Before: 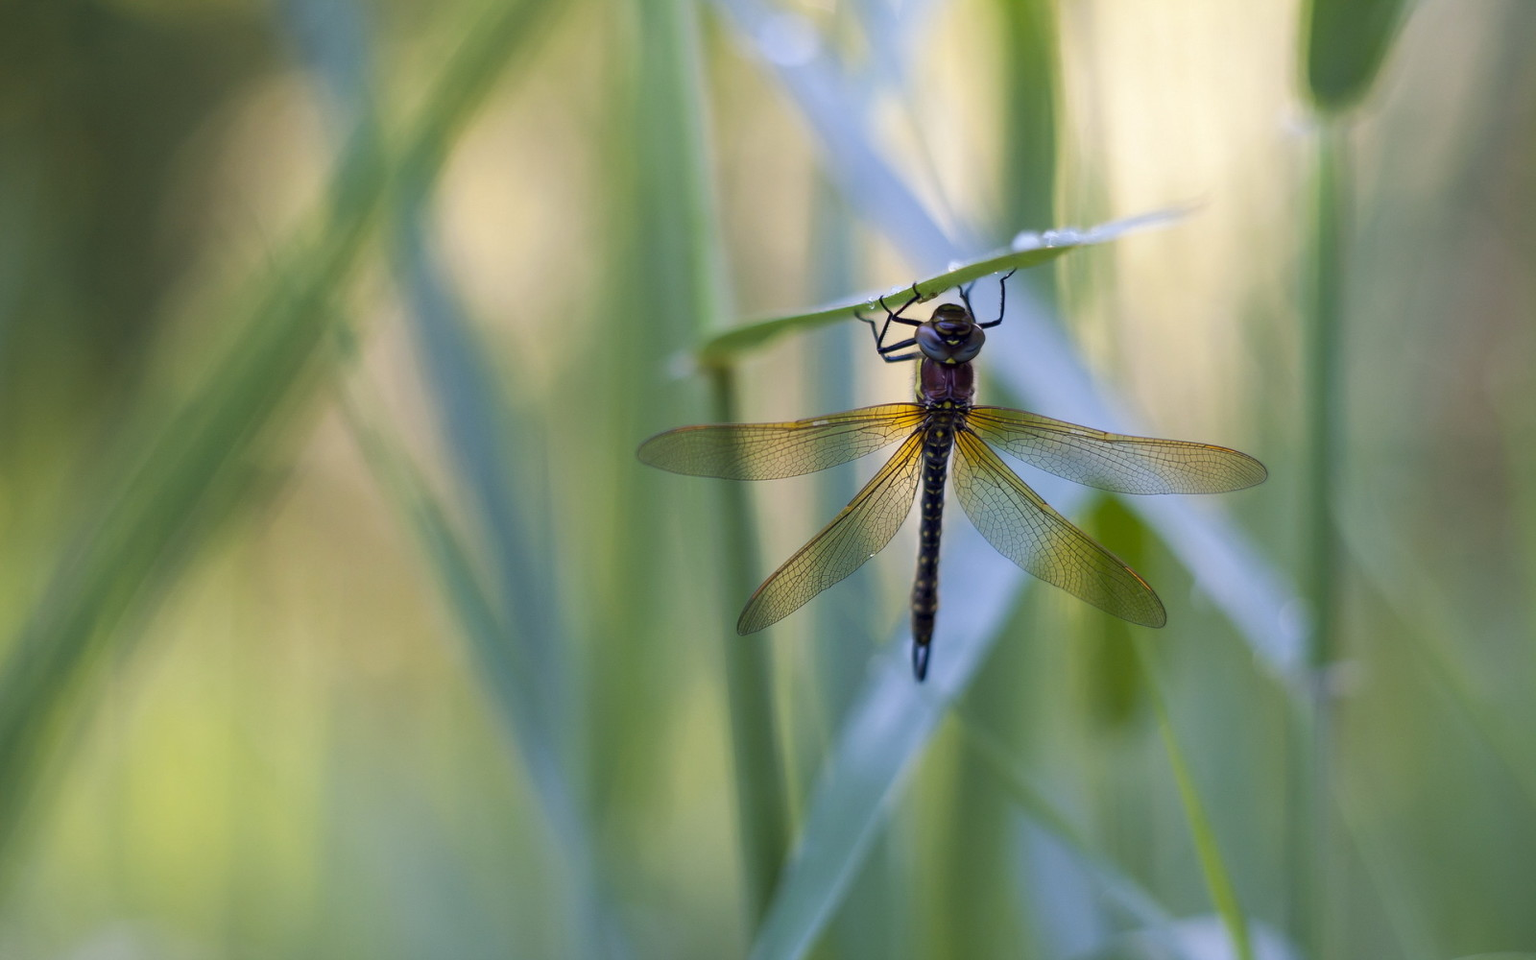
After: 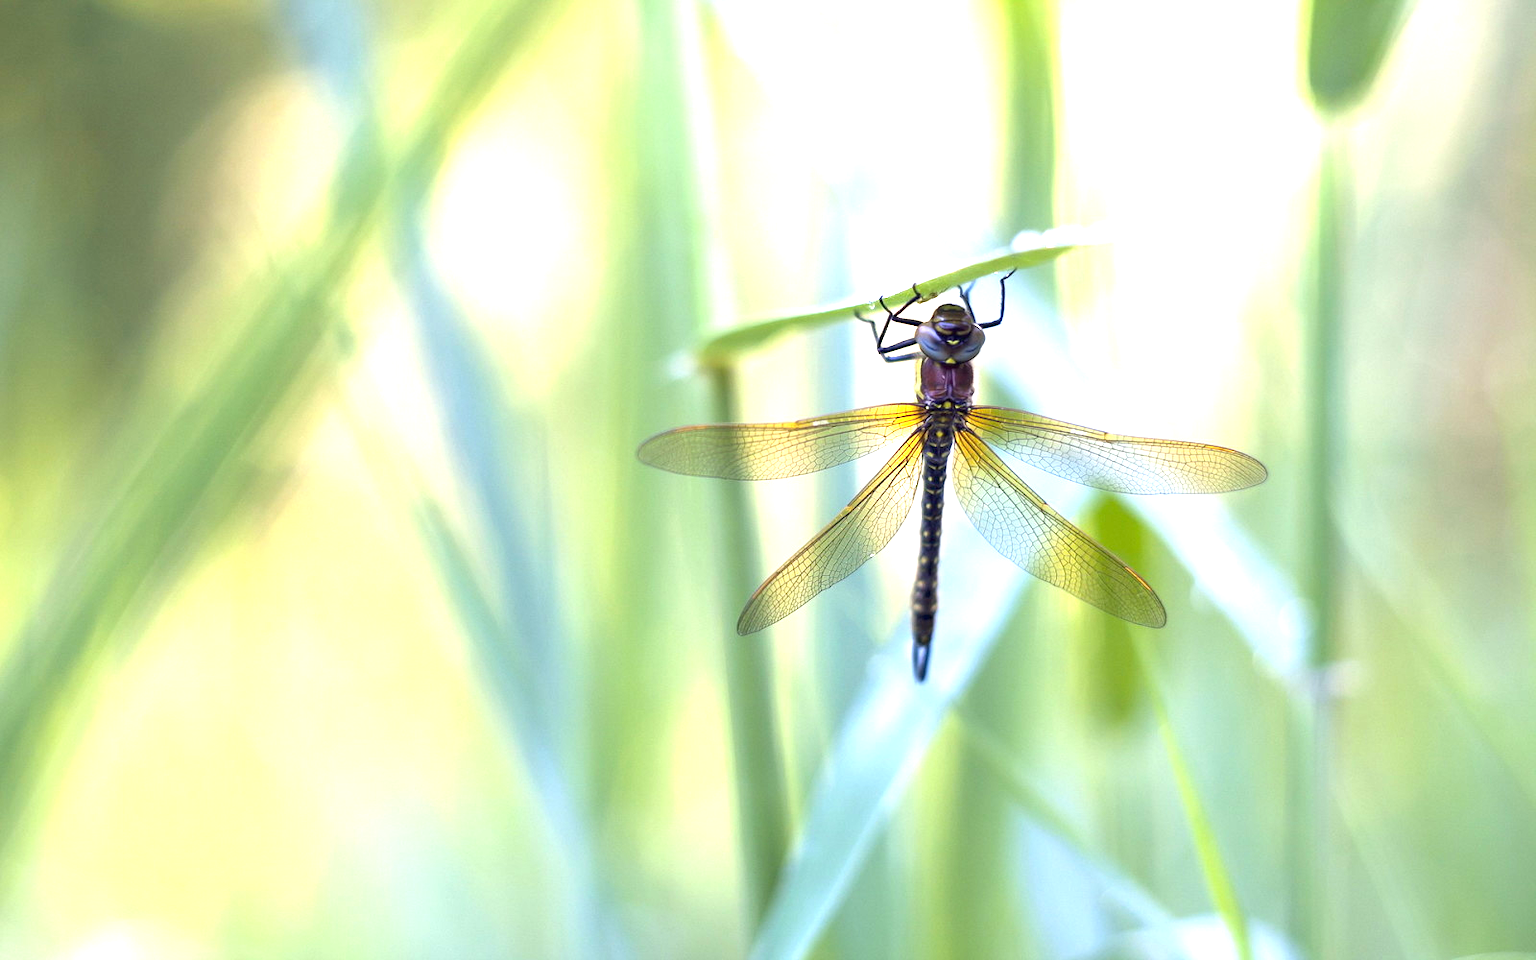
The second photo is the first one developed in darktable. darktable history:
exposure: black level correction 0, exposure 1.74 EV, compensate exposure bias true, compensate highlight preservation false
